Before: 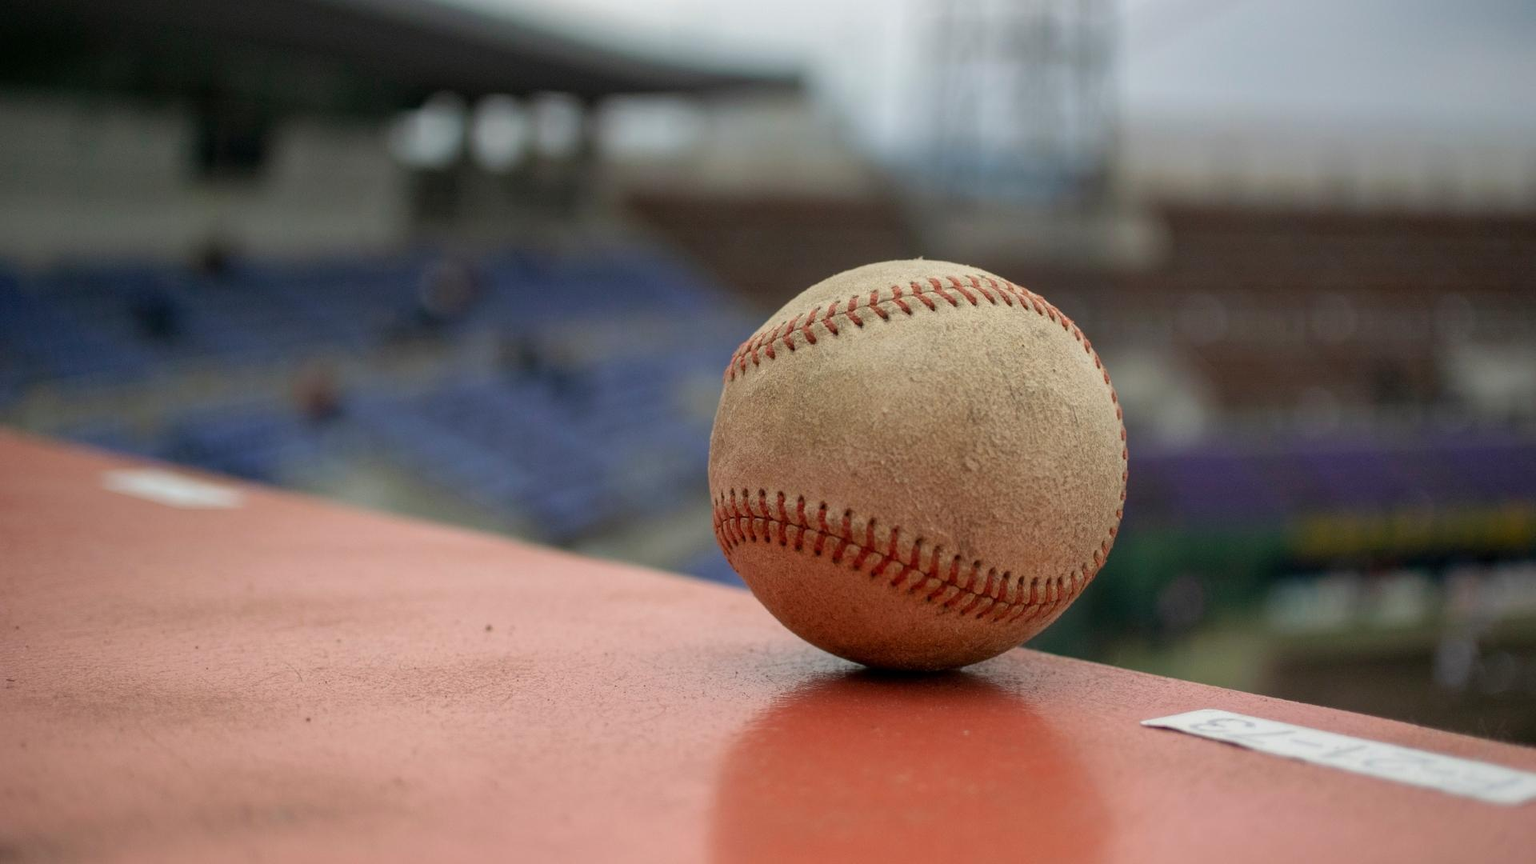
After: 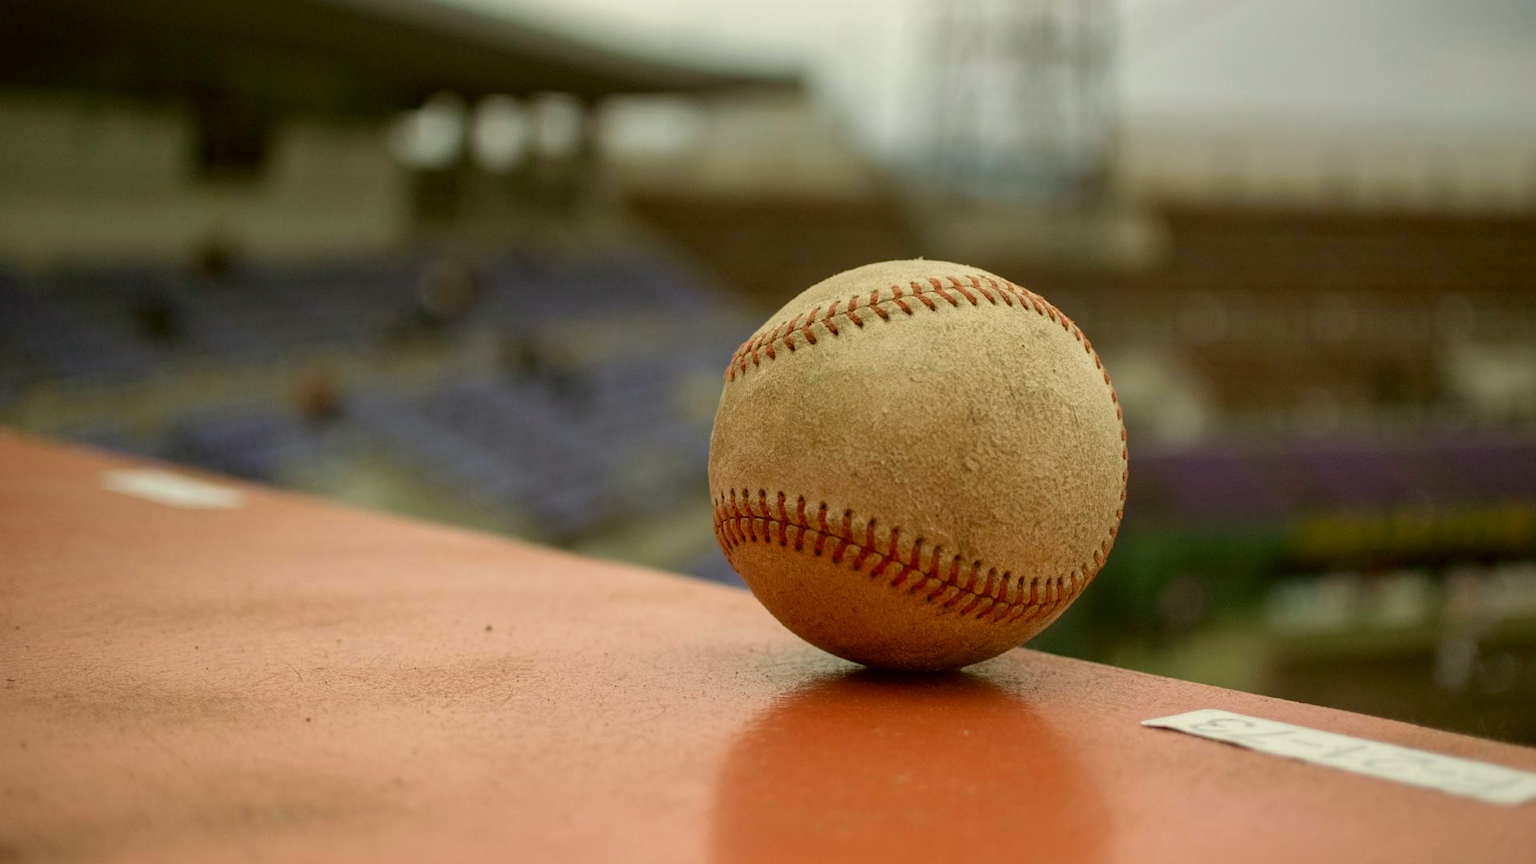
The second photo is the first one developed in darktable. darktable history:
contrast brightness saturation: contrast 0.07
color correction: highlights a* -1.43, highlights b* 10.12, shadows a* 0.395, shadows b* 19.35
